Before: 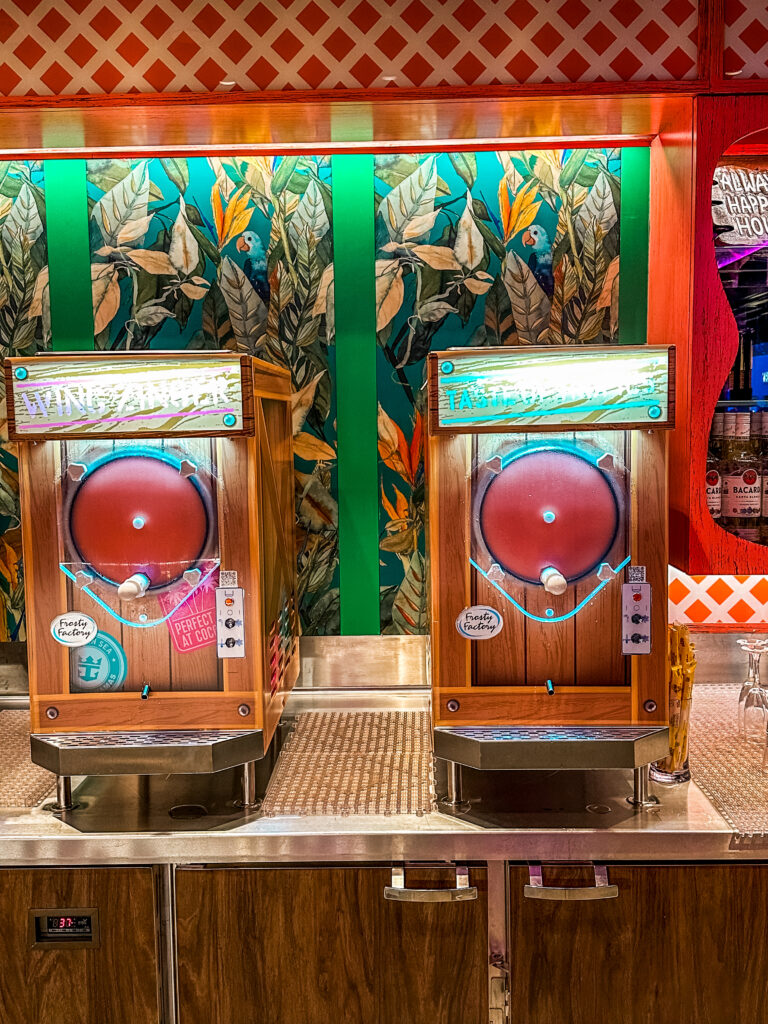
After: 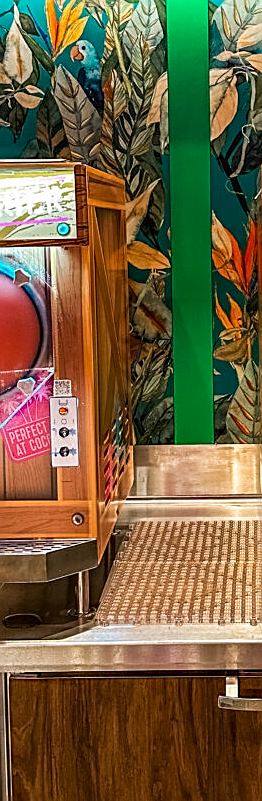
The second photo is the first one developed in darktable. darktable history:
crop and rotate: left 21.693%, top 18.749%, right 44.184%, bottom 2.999%
sharpen: on, module defaults
haze removal: compatibility mode true, adaptive false
